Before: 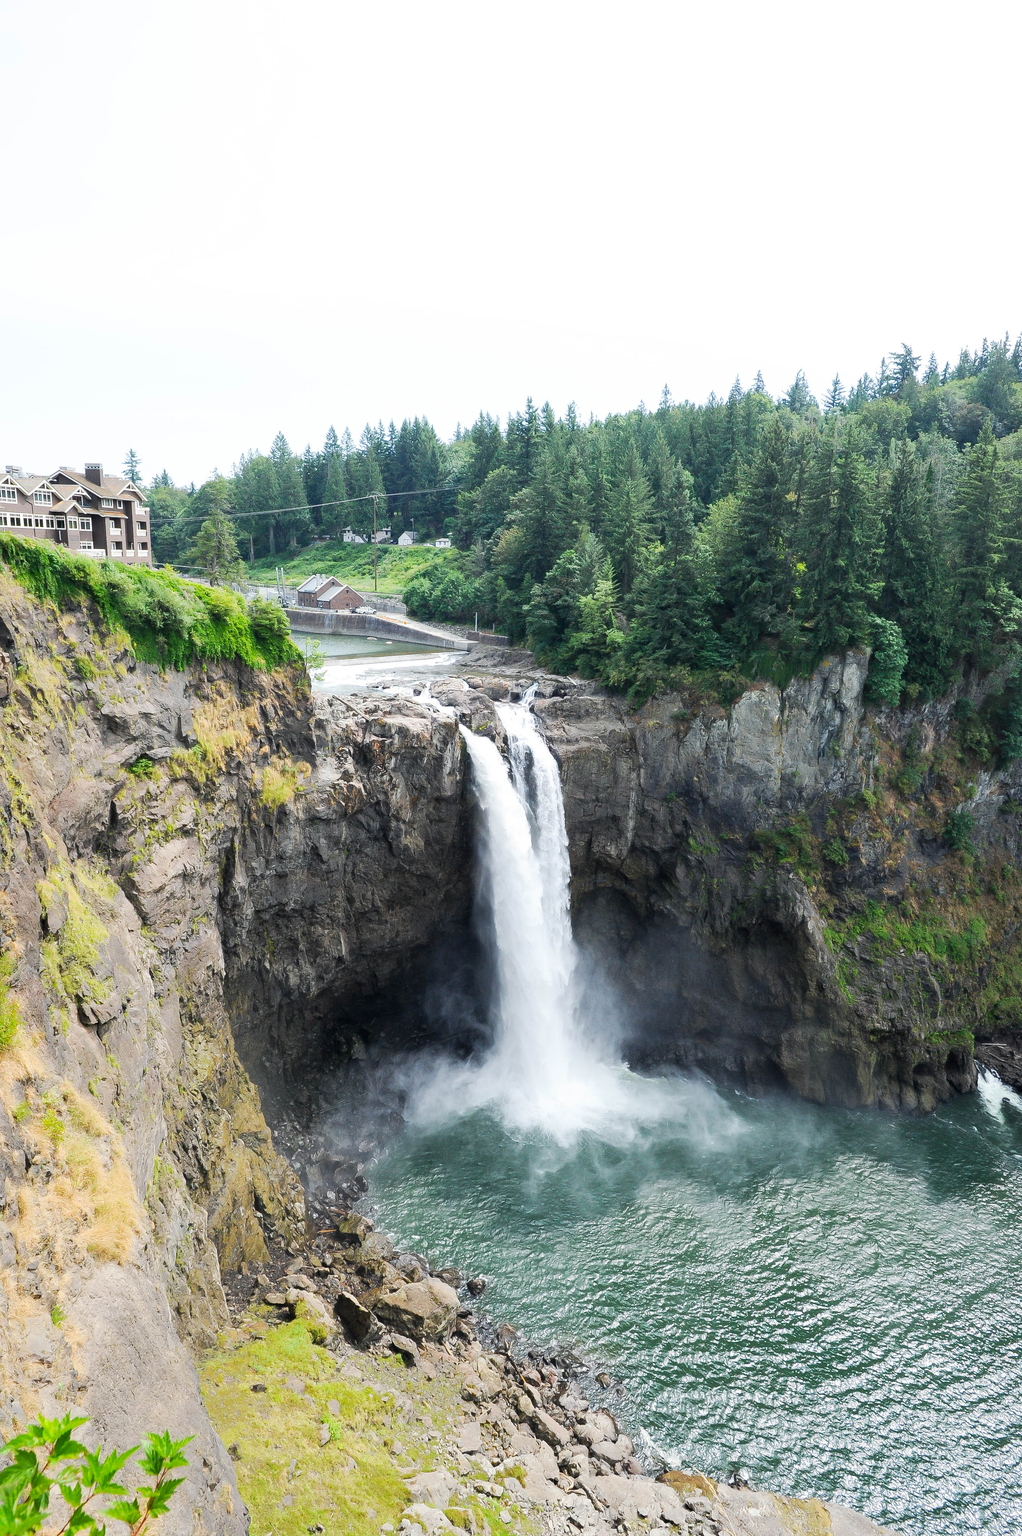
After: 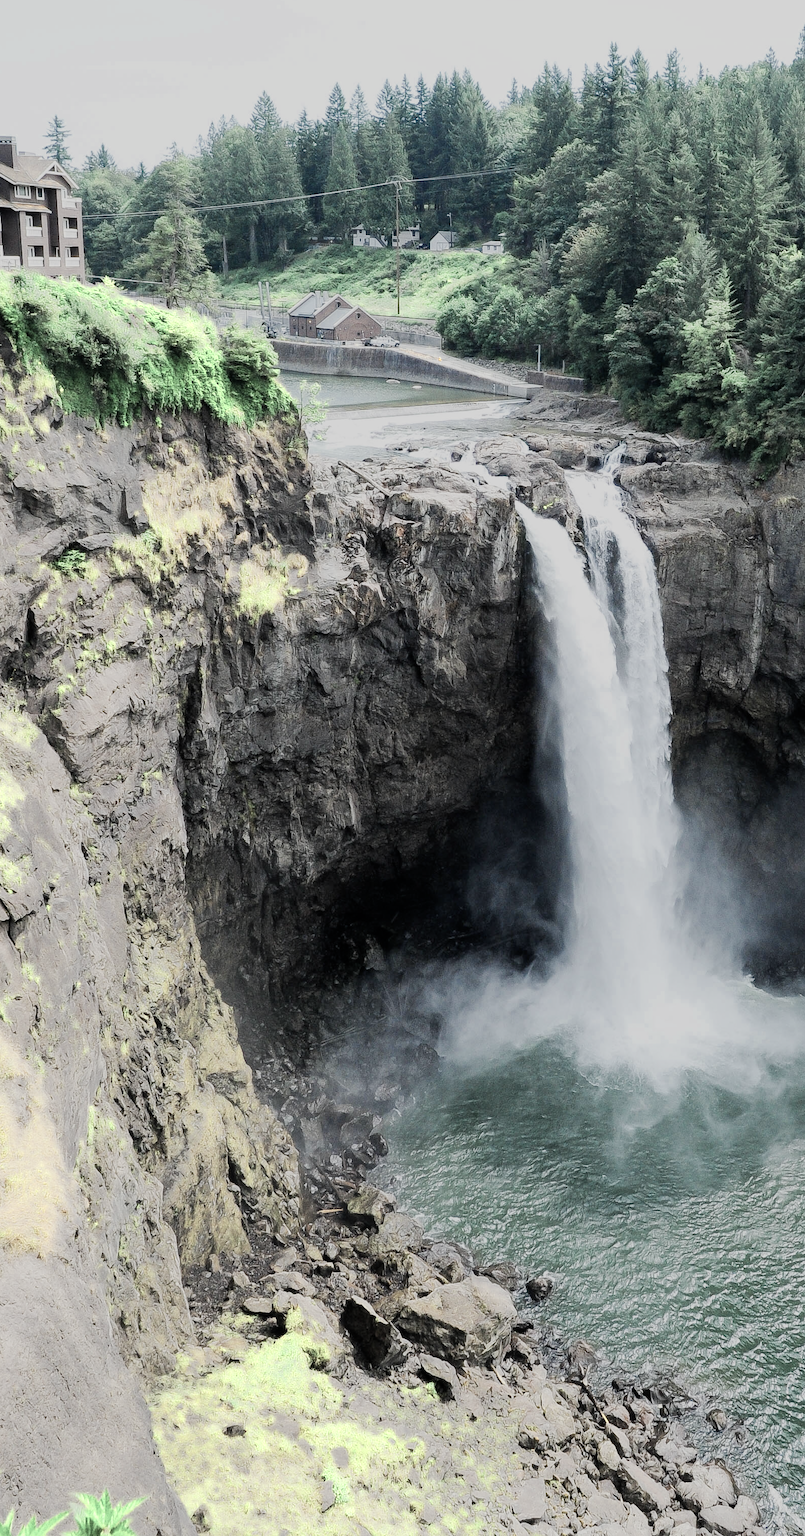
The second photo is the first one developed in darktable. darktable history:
crop: left 8.966%, top 23.852%, right 34.699%, bottom 4.703%
color zones: curves: ch0 [(0.25, 0.667) (0.758, 0.368)]; ch1 [(0.215, 0.245) (0.761, 0.373)]; ch2 [(0.247, 0.554) (0.761, 0.436)]
filmic rgb: black relative exposure -7.65 EV, white relative exposure 4.56 EV, hardness 3.61
